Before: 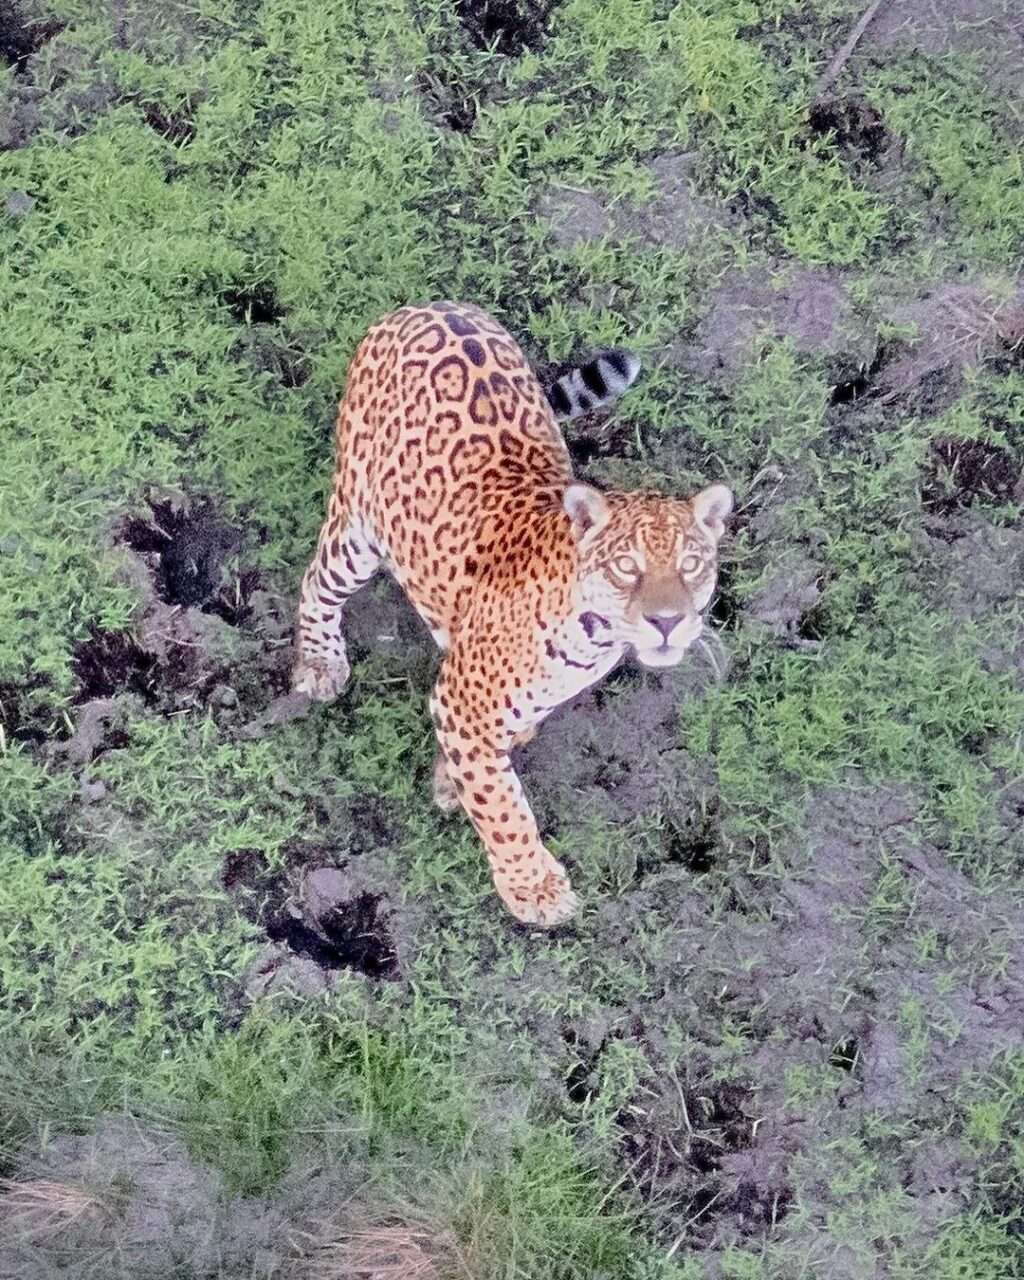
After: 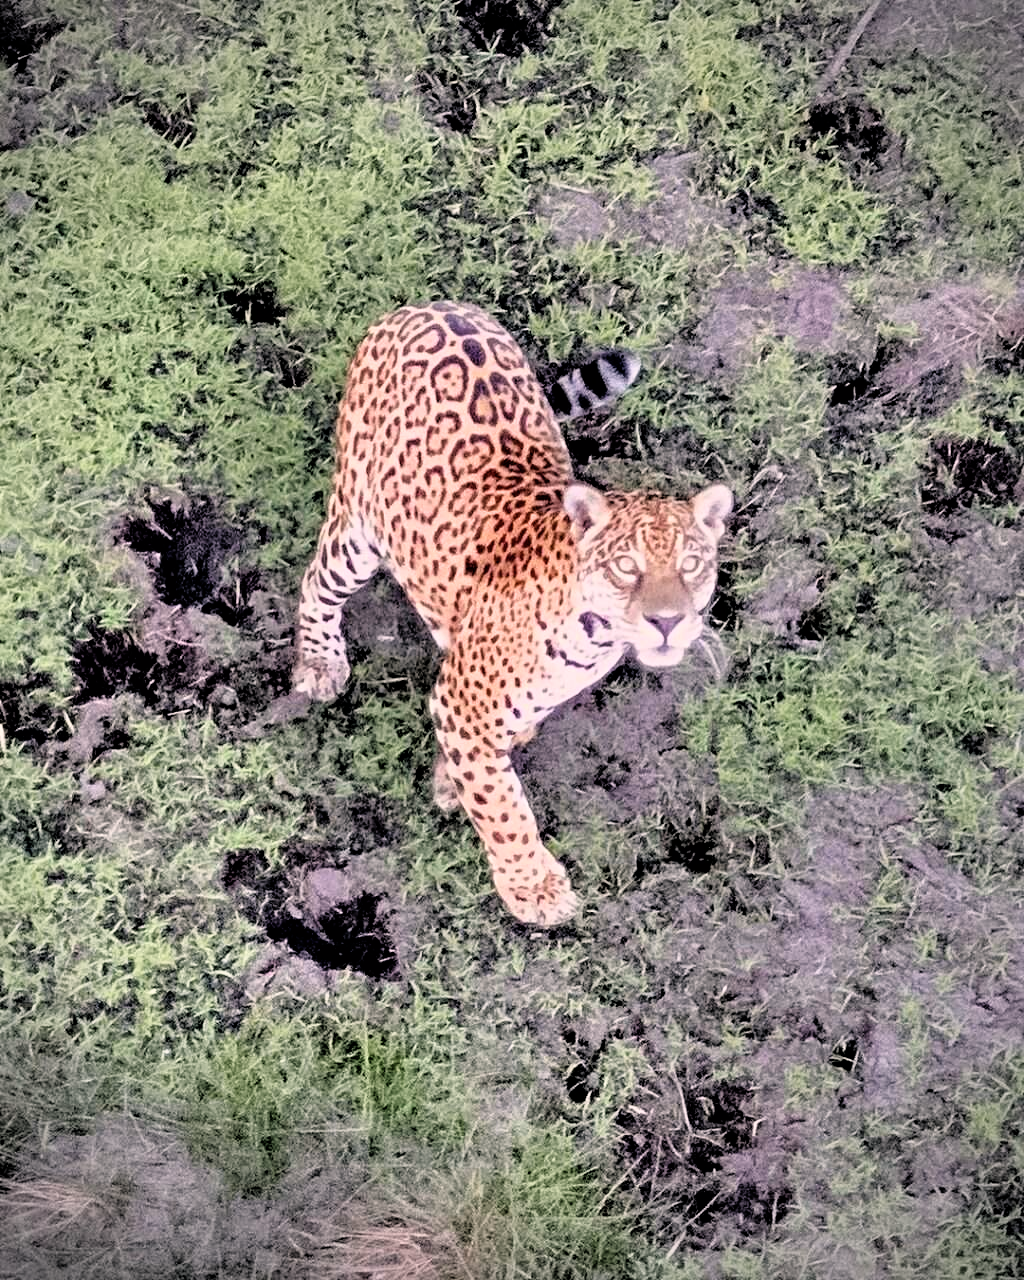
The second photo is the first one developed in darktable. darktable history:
filmic rgb: black relative exposure -3.64 EV, white relative exposure 2.44 EV, hardness 3.29
color correction: highlights a* 7.34, highlights b* 4.37
vignetting: on, module defaults
